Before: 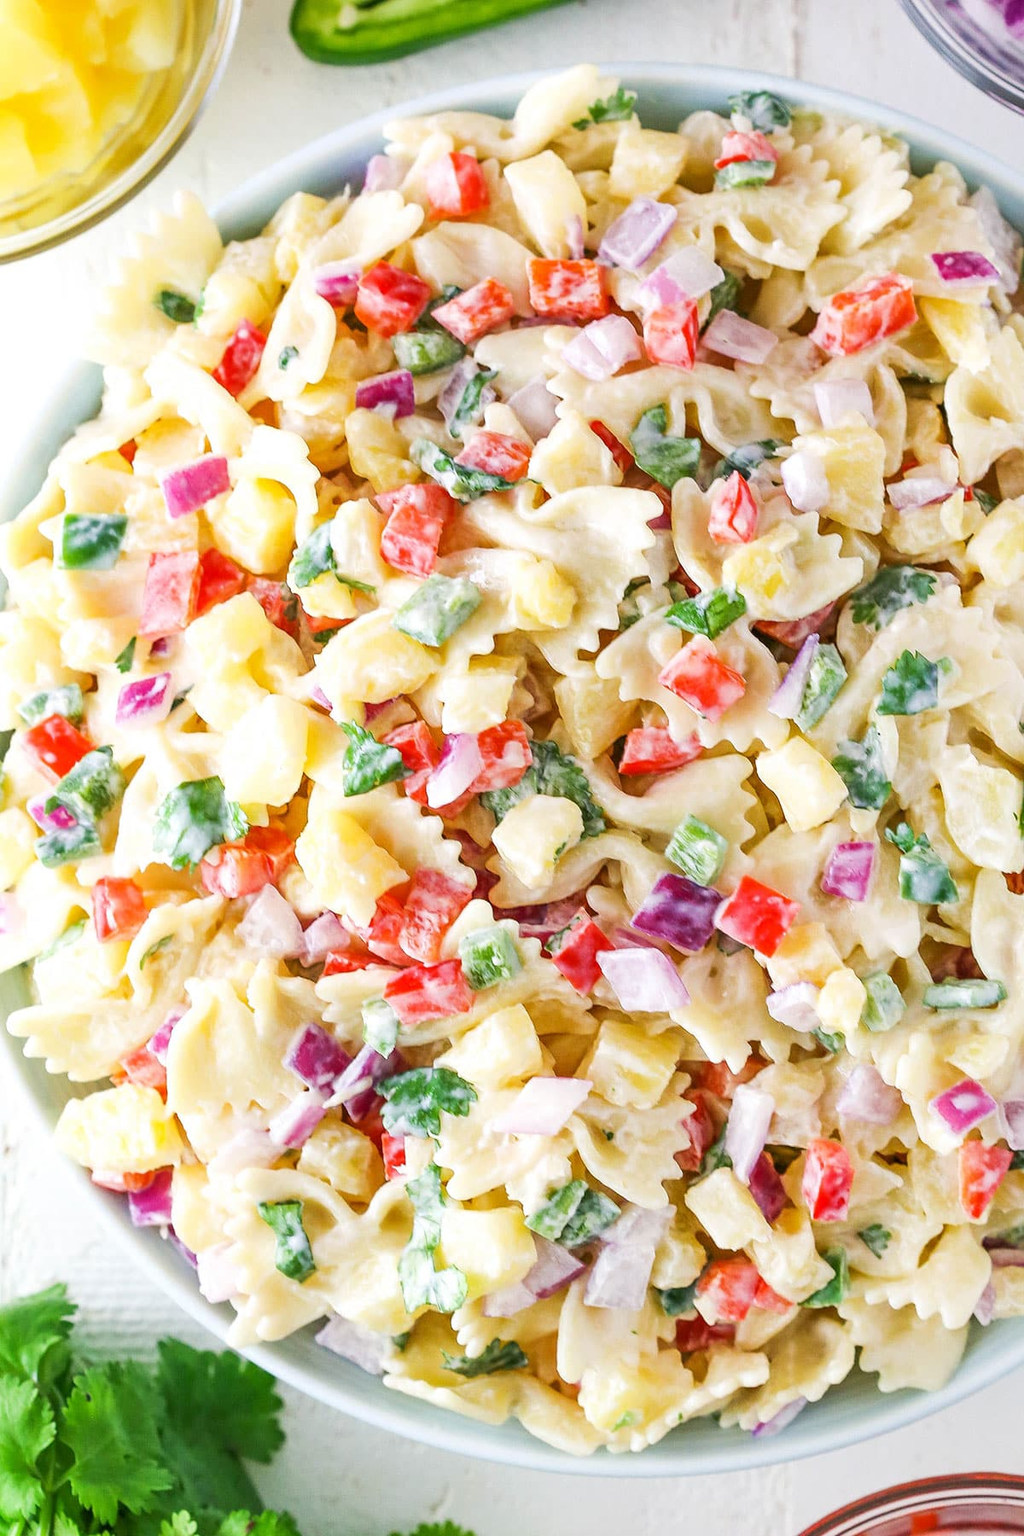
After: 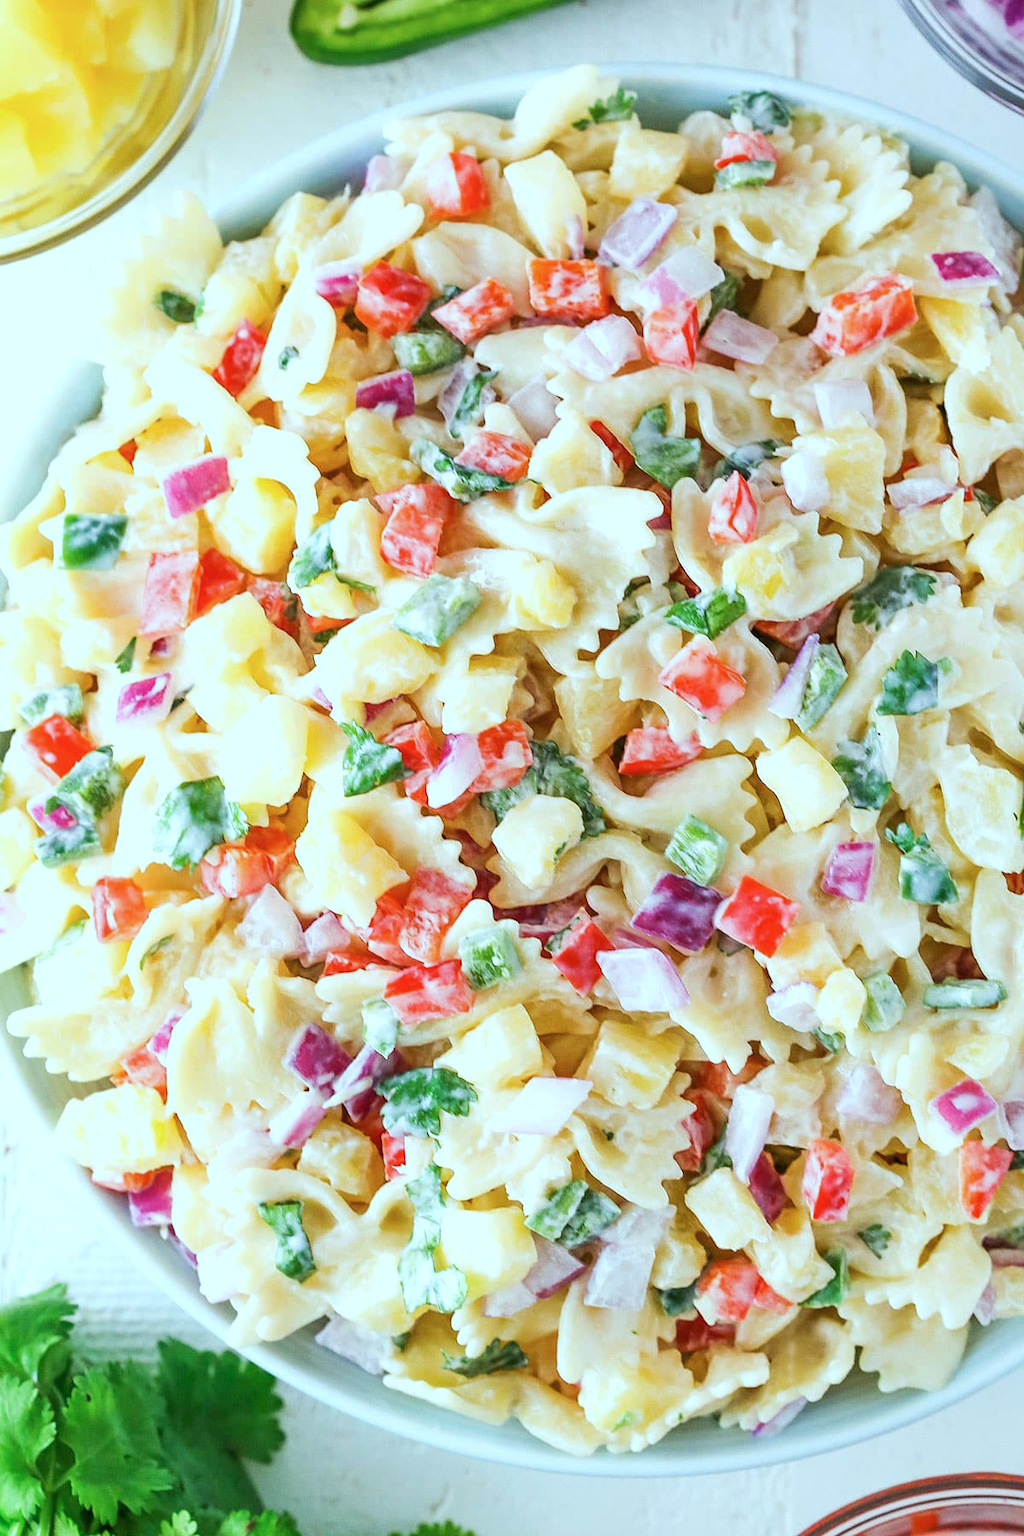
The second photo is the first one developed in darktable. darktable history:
color correction: highlights a* -10.34, highlights b* -9.95
